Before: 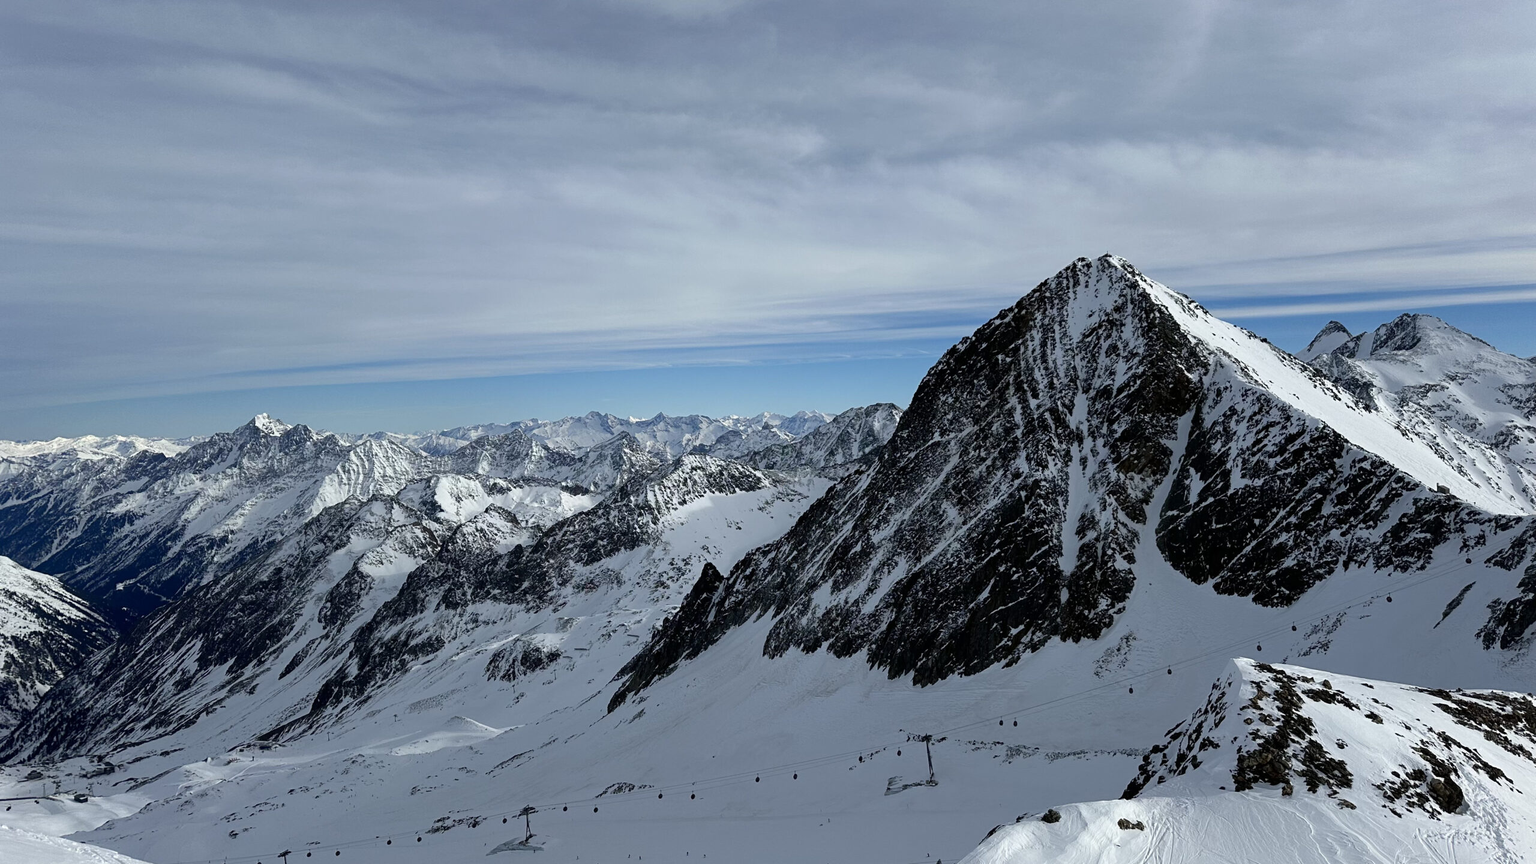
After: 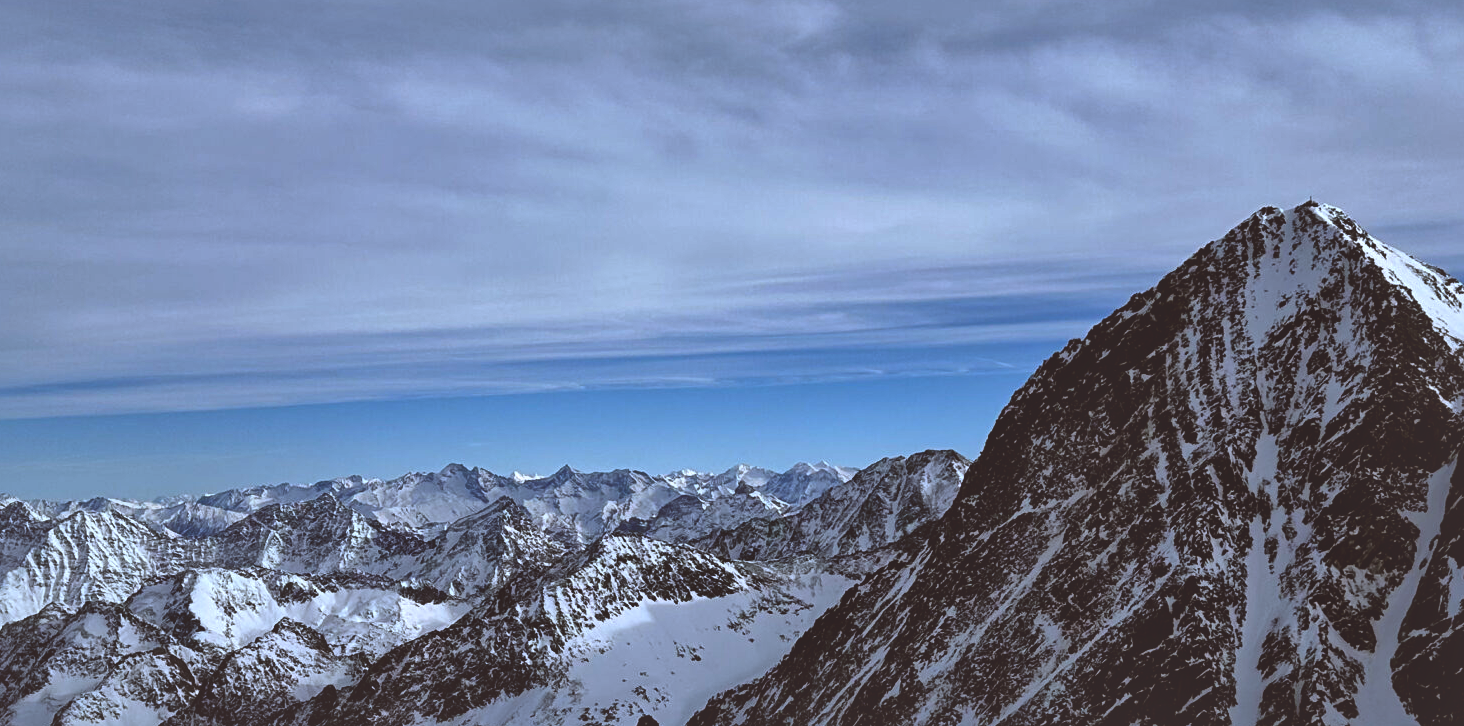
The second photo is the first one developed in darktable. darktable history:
crop: left 20.932%, top 15.471%, right 21.848%, bottom 34.081%
color balance: lift [1, 1.011, 0.999, 0.989], gamma [1.109, 1.045, 1.039, 0.955], gain [0.917, 0.936, 0.952, 1.064], contrast 2.32%, contrast fulcrum 19%, output saturation 101%
local contrast: mode bilateral grid, contrast 20, coarseness 50, detail 159%, midtone range 0.2
color calibration: illuminant as shot in camera, x 0.358, y 0.373, temperature 4628.91 K
rgb curve: curves: ch0 [(0, 0.186) (0.314, 0.284) (0.775, 0.708) (1, 1)], compensate middle gray true, preserve colors none
